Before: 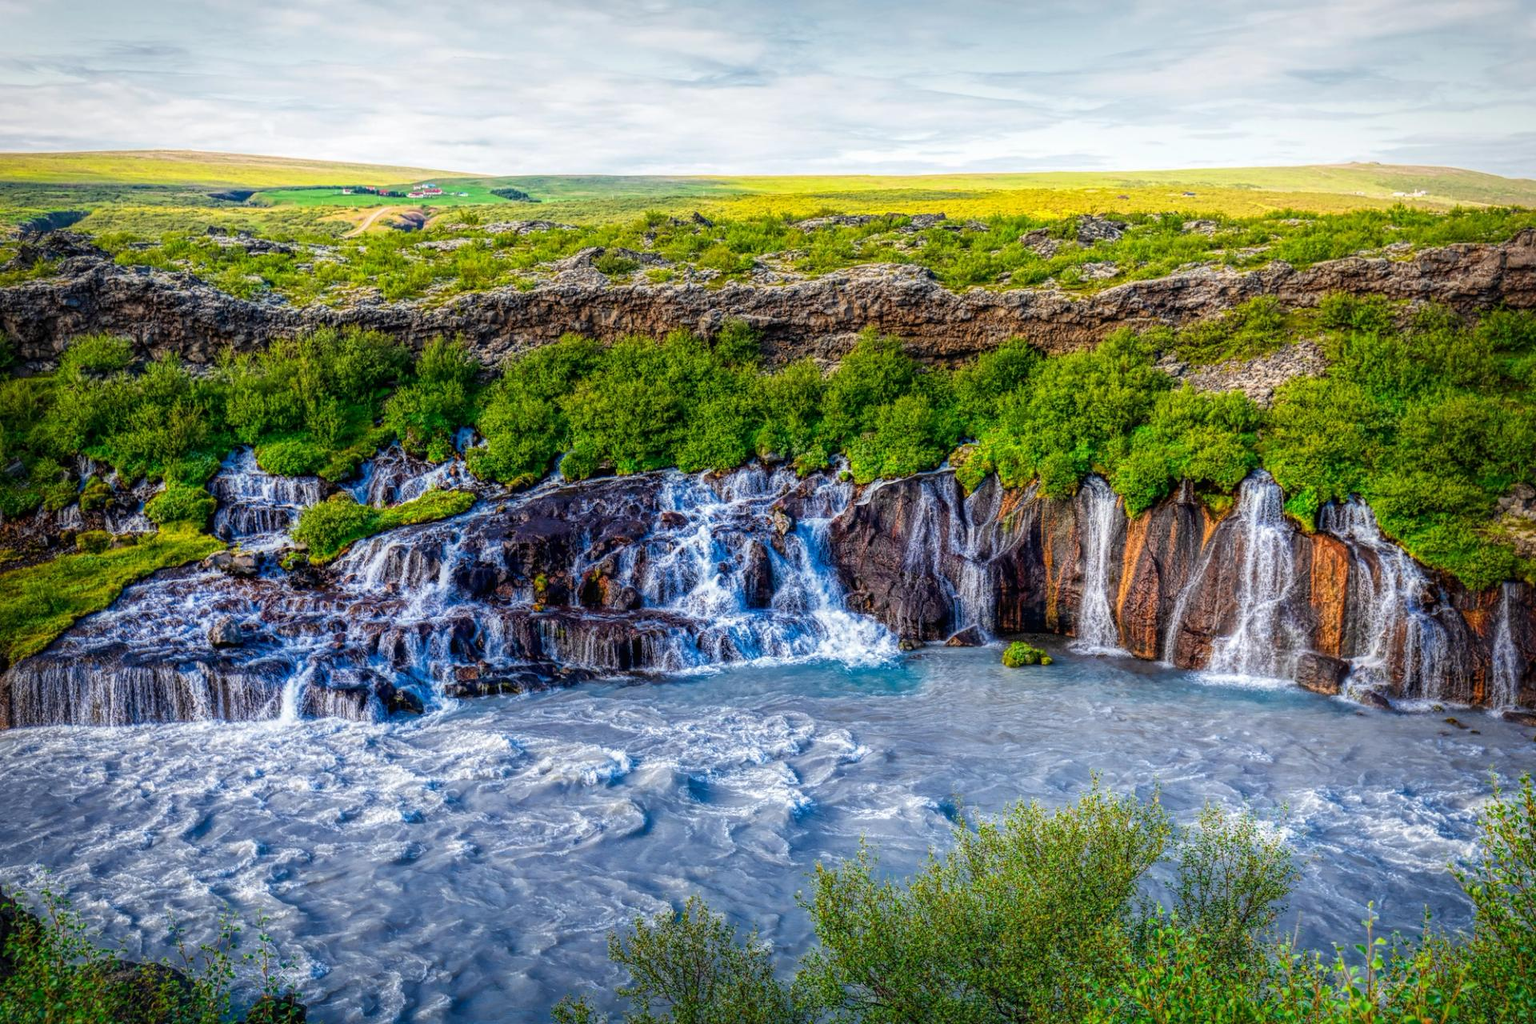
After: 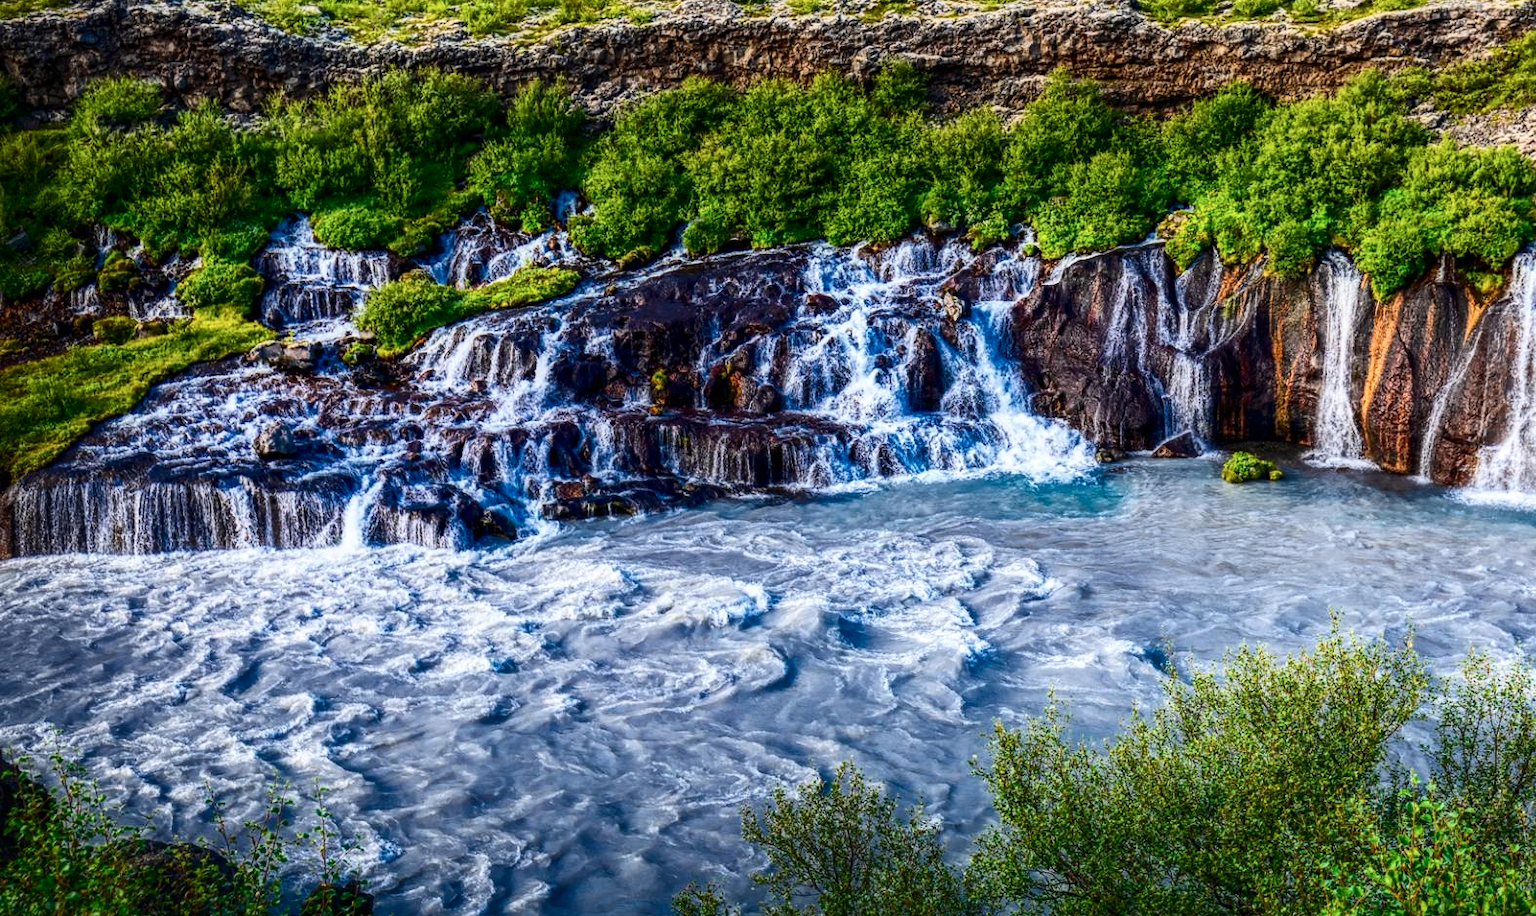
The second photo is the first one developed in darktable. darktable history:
crop: top 26.531%, right 17.959%
contrast brightness saturation: contrast 0.28
